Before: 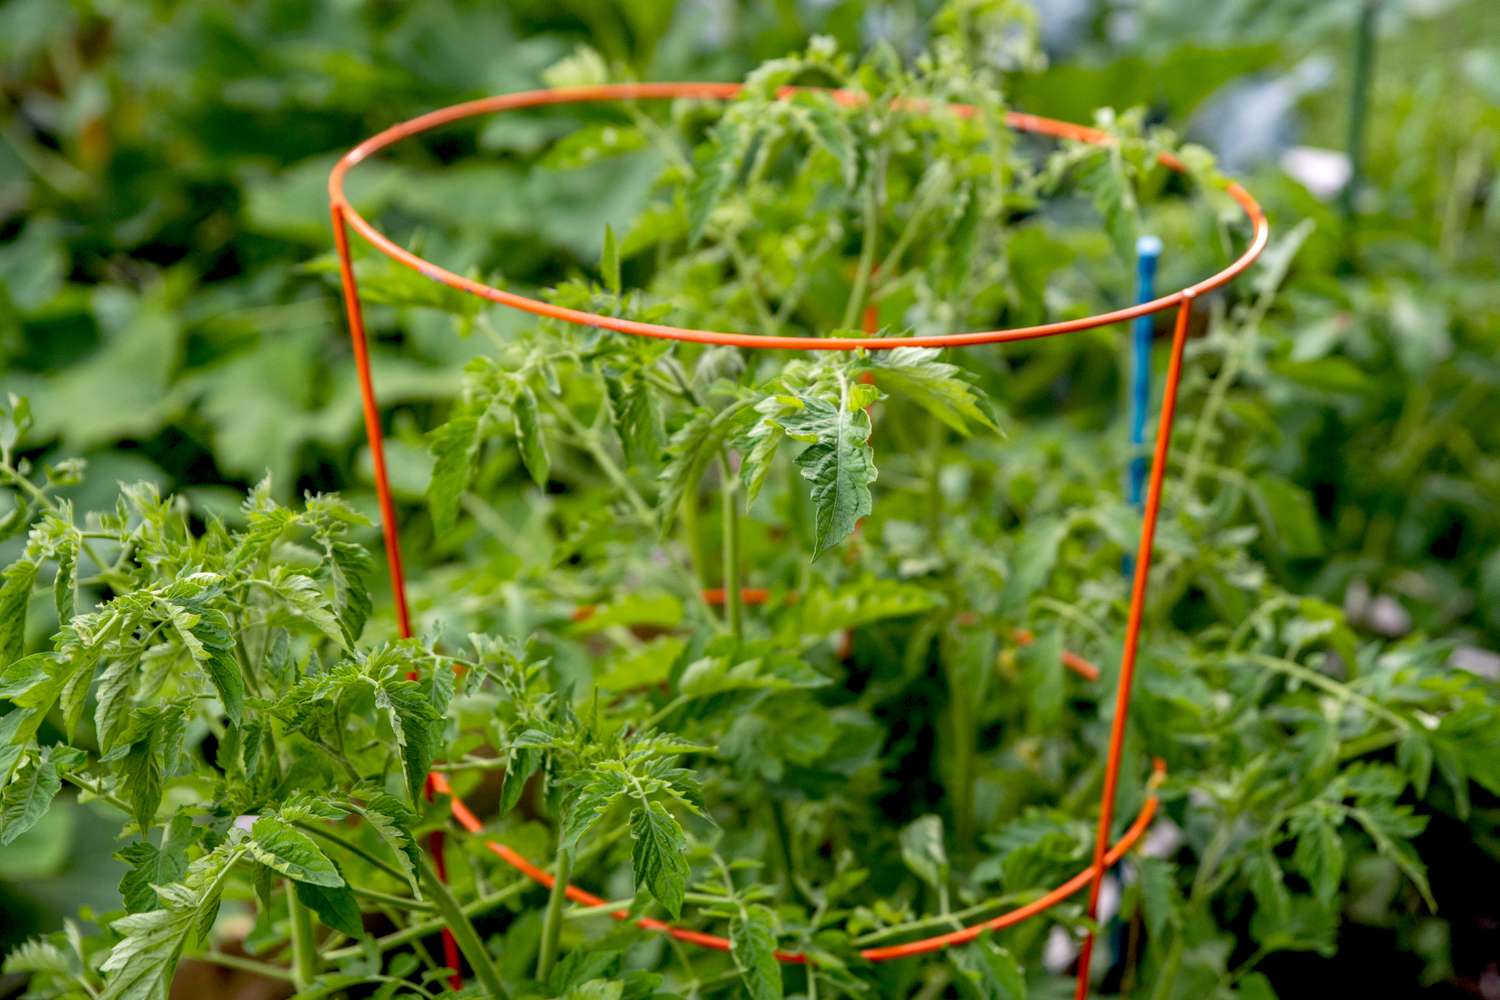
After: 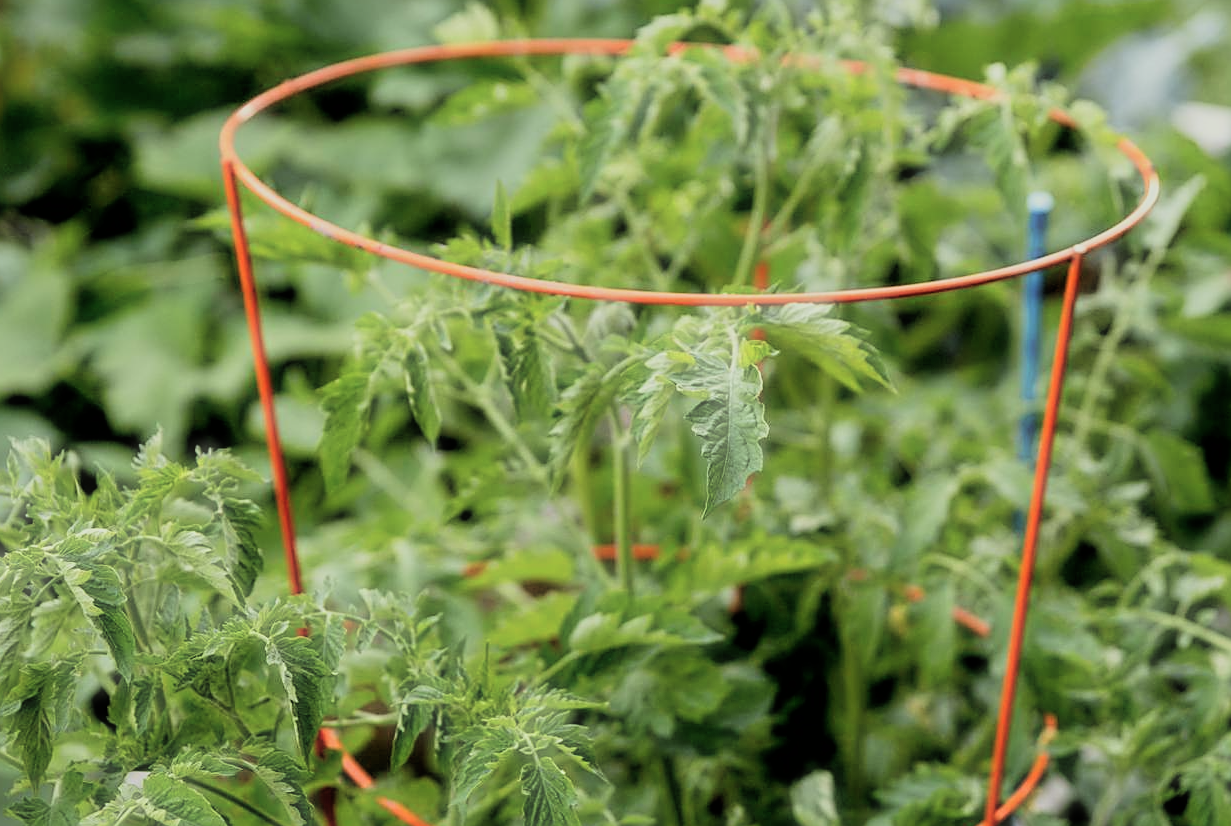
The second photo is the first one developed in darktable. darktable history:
crop and rotate: left 7.389%, top 4.454%, right 10.533%, bottom 12.933%
sharpen: on, module defaults
filmic rgb: black relative exposure -5.08 EV, white relative exposure 3.21 EV, threshold 5.96 EV, hardness 3.48, contrast 1.203, highlights saturation mix -29.5%, enable highlight reconstruction true
haze removal: strength -0.892, distance 0.231, compatibility mode true, adaptive false
